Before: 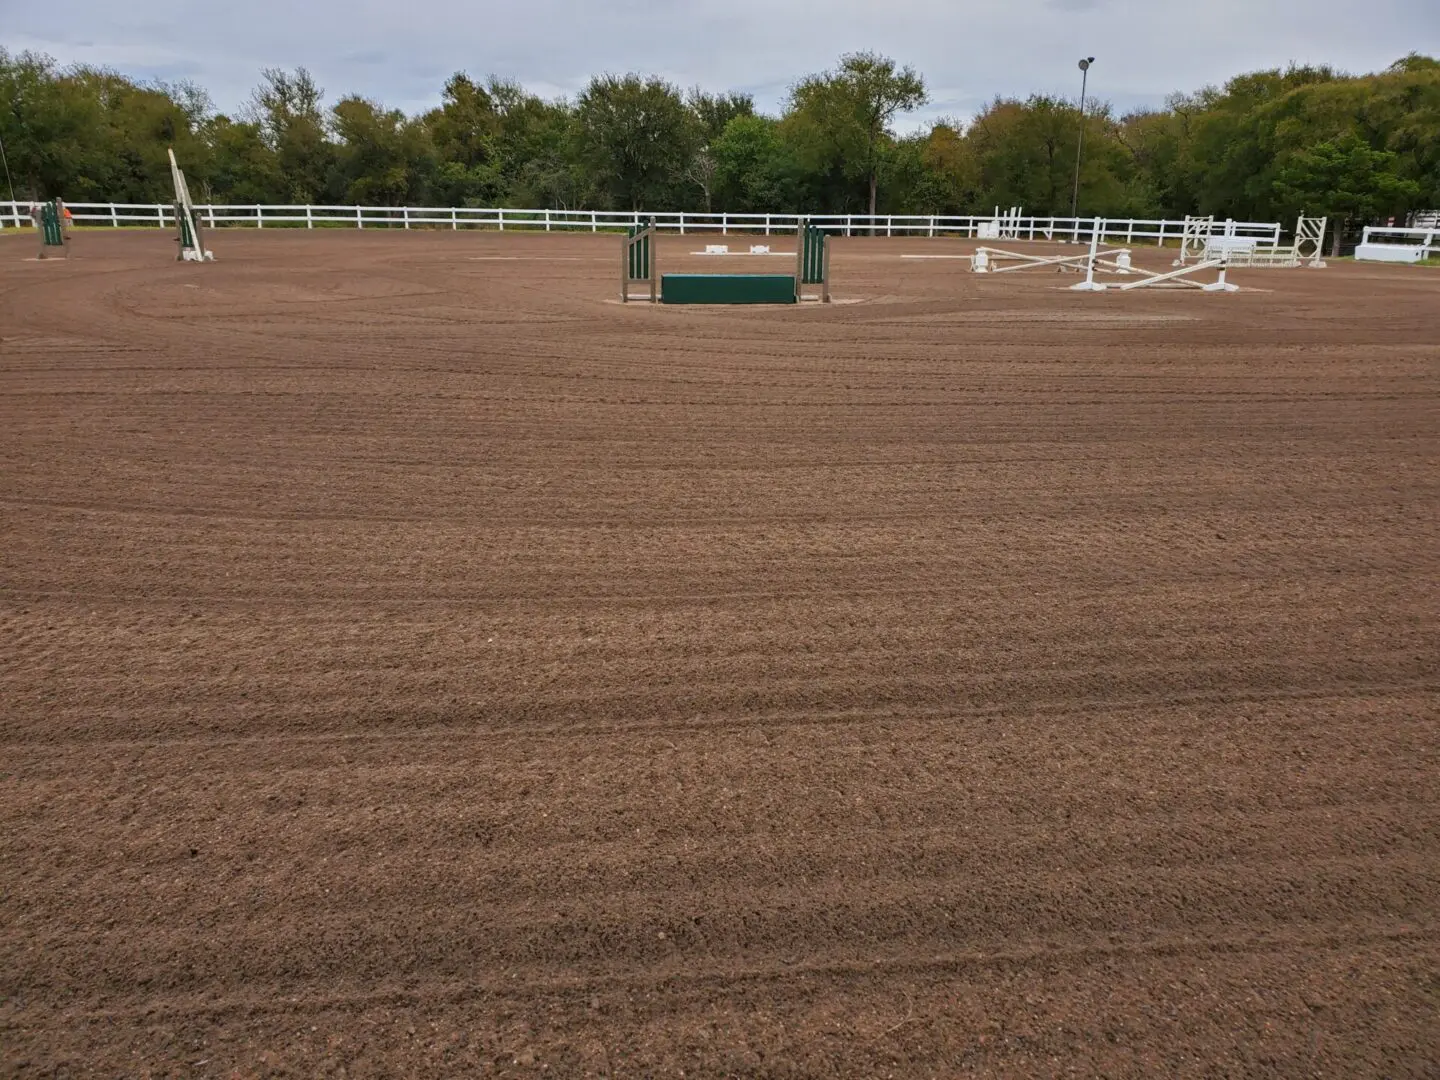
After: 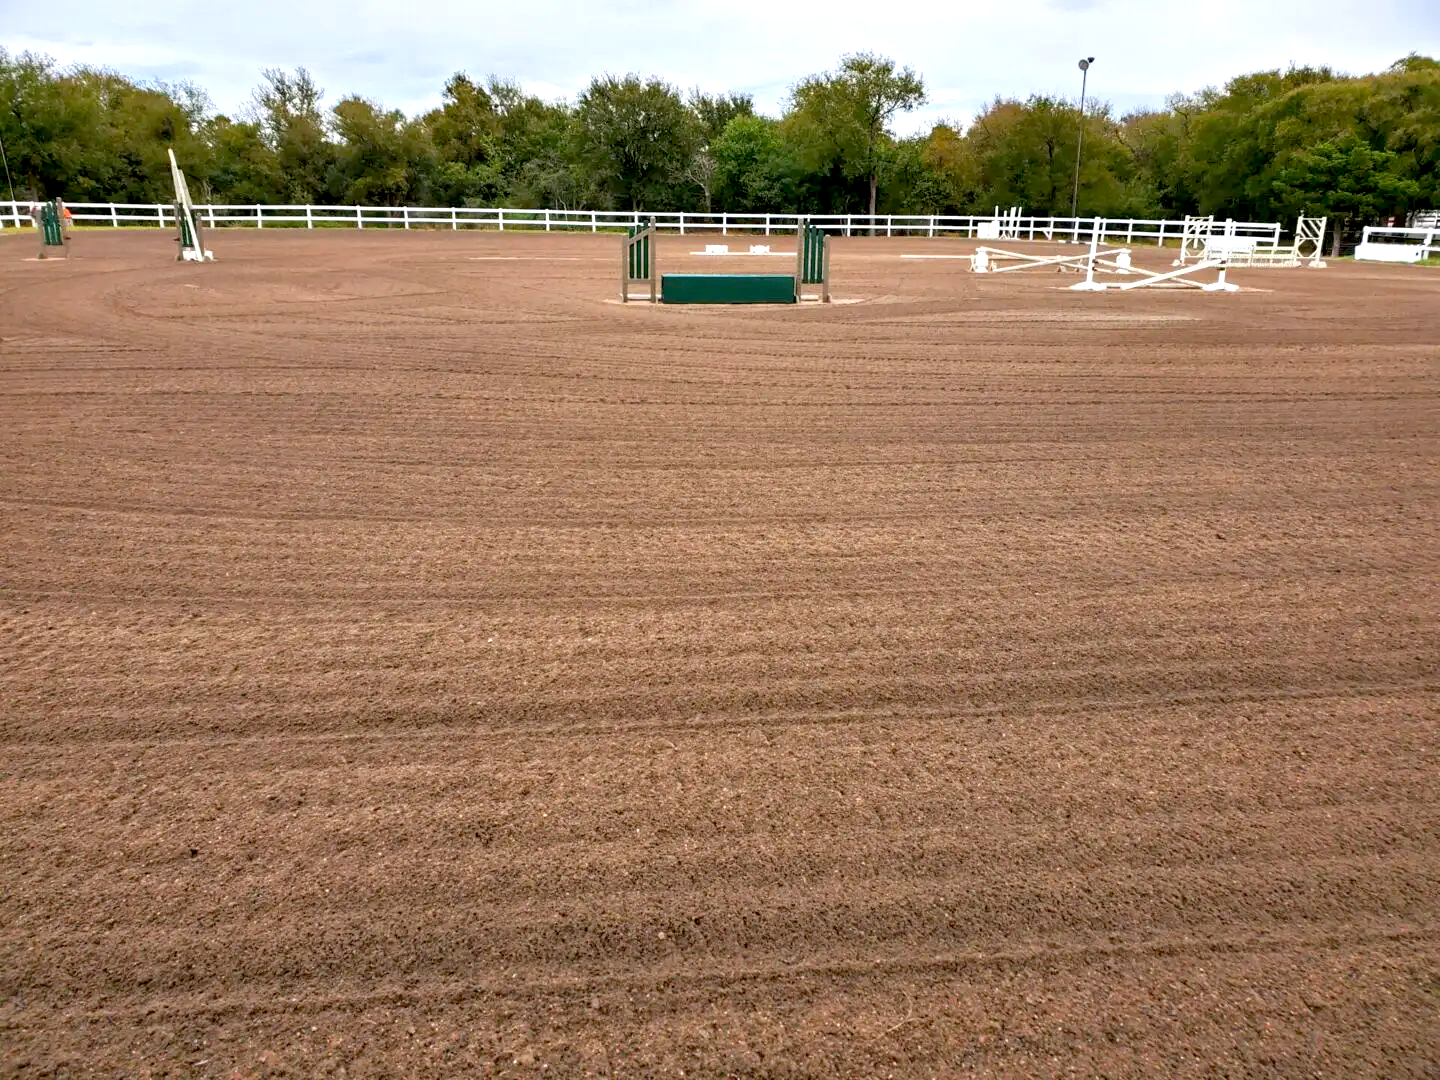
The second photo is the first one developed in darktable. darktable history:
color zones: curves: ch0 [(0, 0.5) (0.143, 0.5) (0.286, 0.5) (0.429, 0.5) (0.571, 0.5) (0.714, 0.476) (0.857, 0.5) (1, 0.5)]; ch2 [(0, 0.5) (0.143, 0.5) (0.286, 0.5) (0.429, 0.5) (0.571, 0.5) (0.714, 0.487) (0.857, 0.5) (1, 0.5)]
exposure: black level correction 0.01, exposure 1 EV, compensate highlight preservation false
